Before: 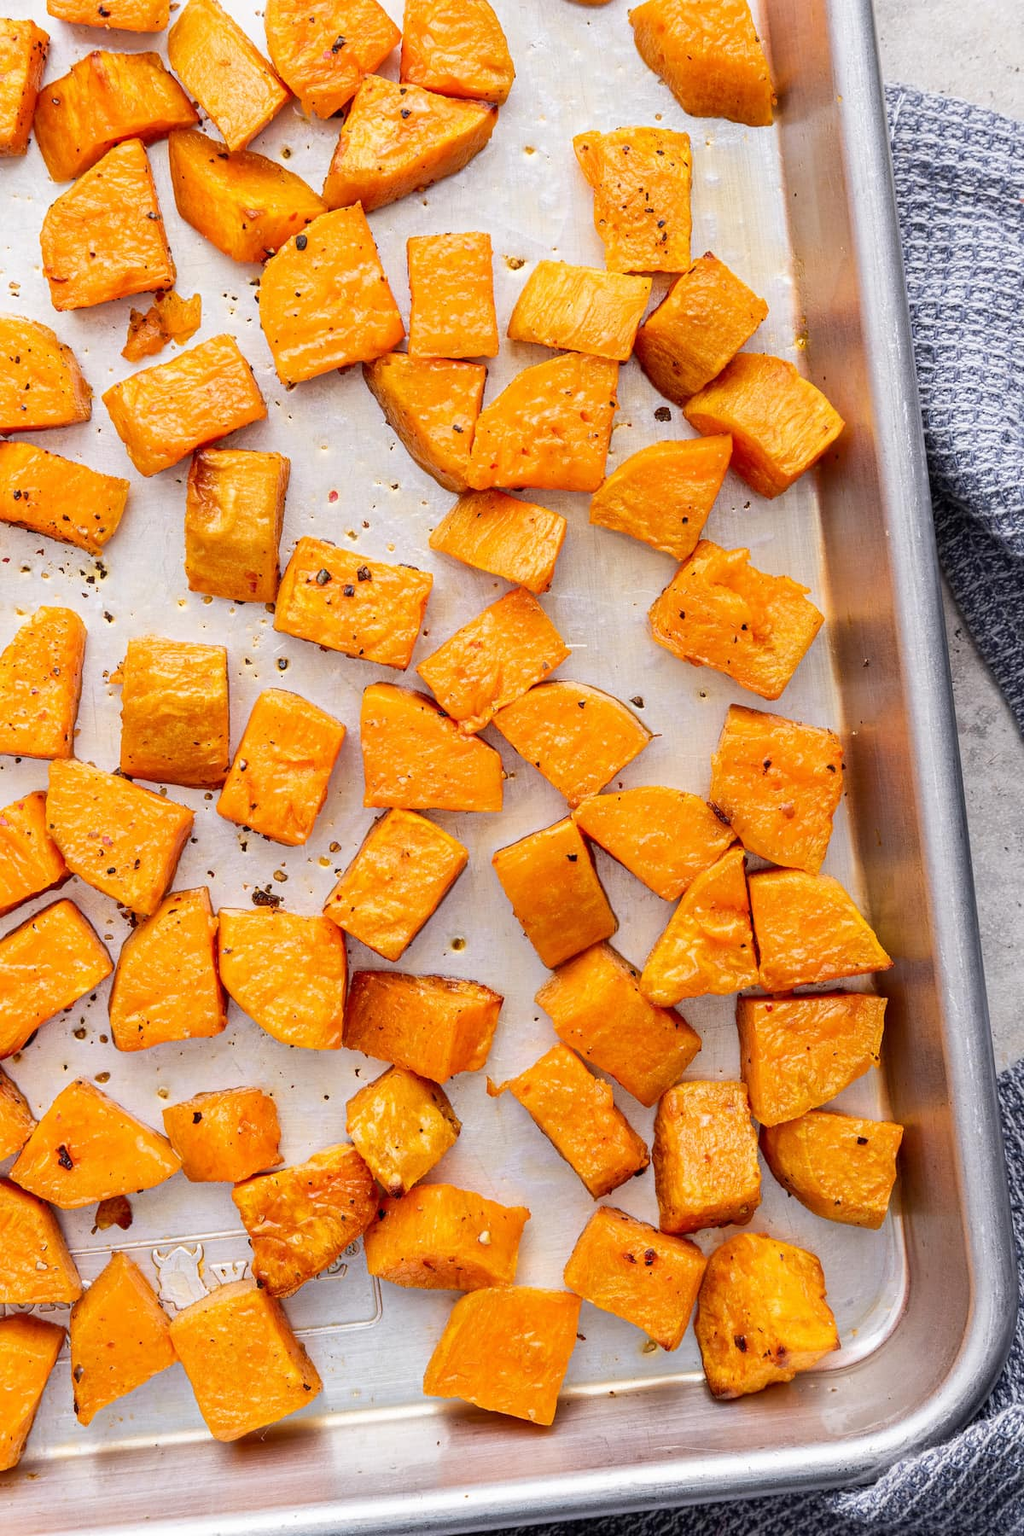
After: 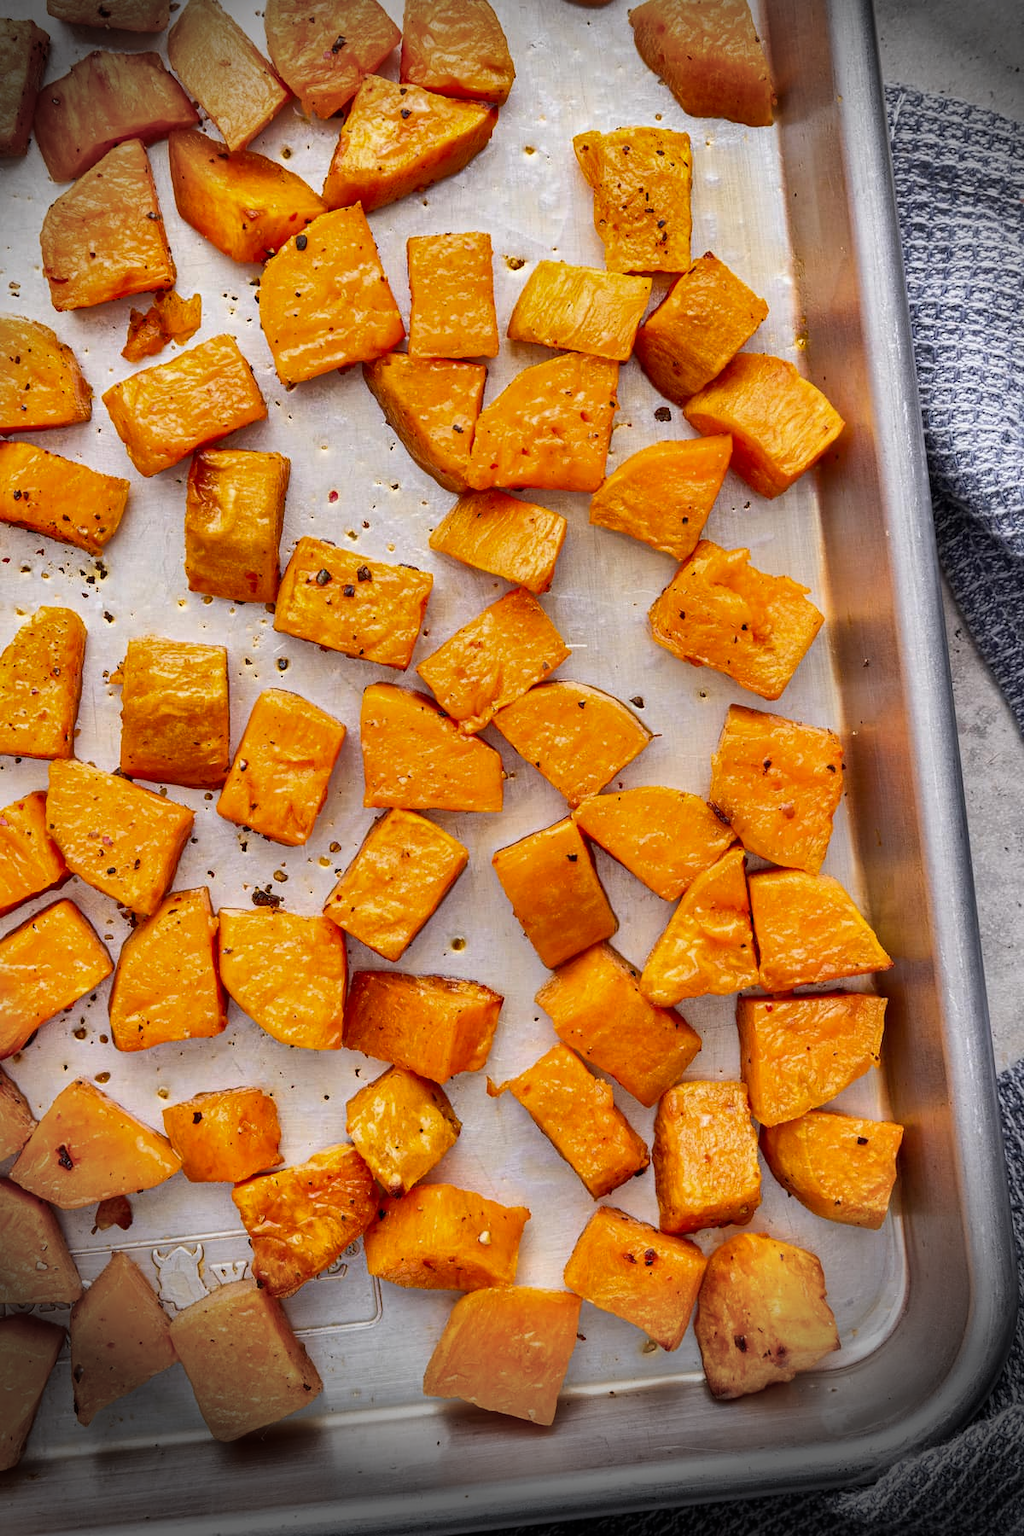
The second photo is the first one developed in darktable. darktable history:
vignetting: fall-off start 76.42%, fall-off radius 27.36%, brightness -0.872, center (0.037, -0.09), width/height ratio 0.971
shadows and highlights: shadows 30.63, highlights -63.22, shadows color adjustment 98%, highlights color adjustment 58.61%, soften with gaussian
